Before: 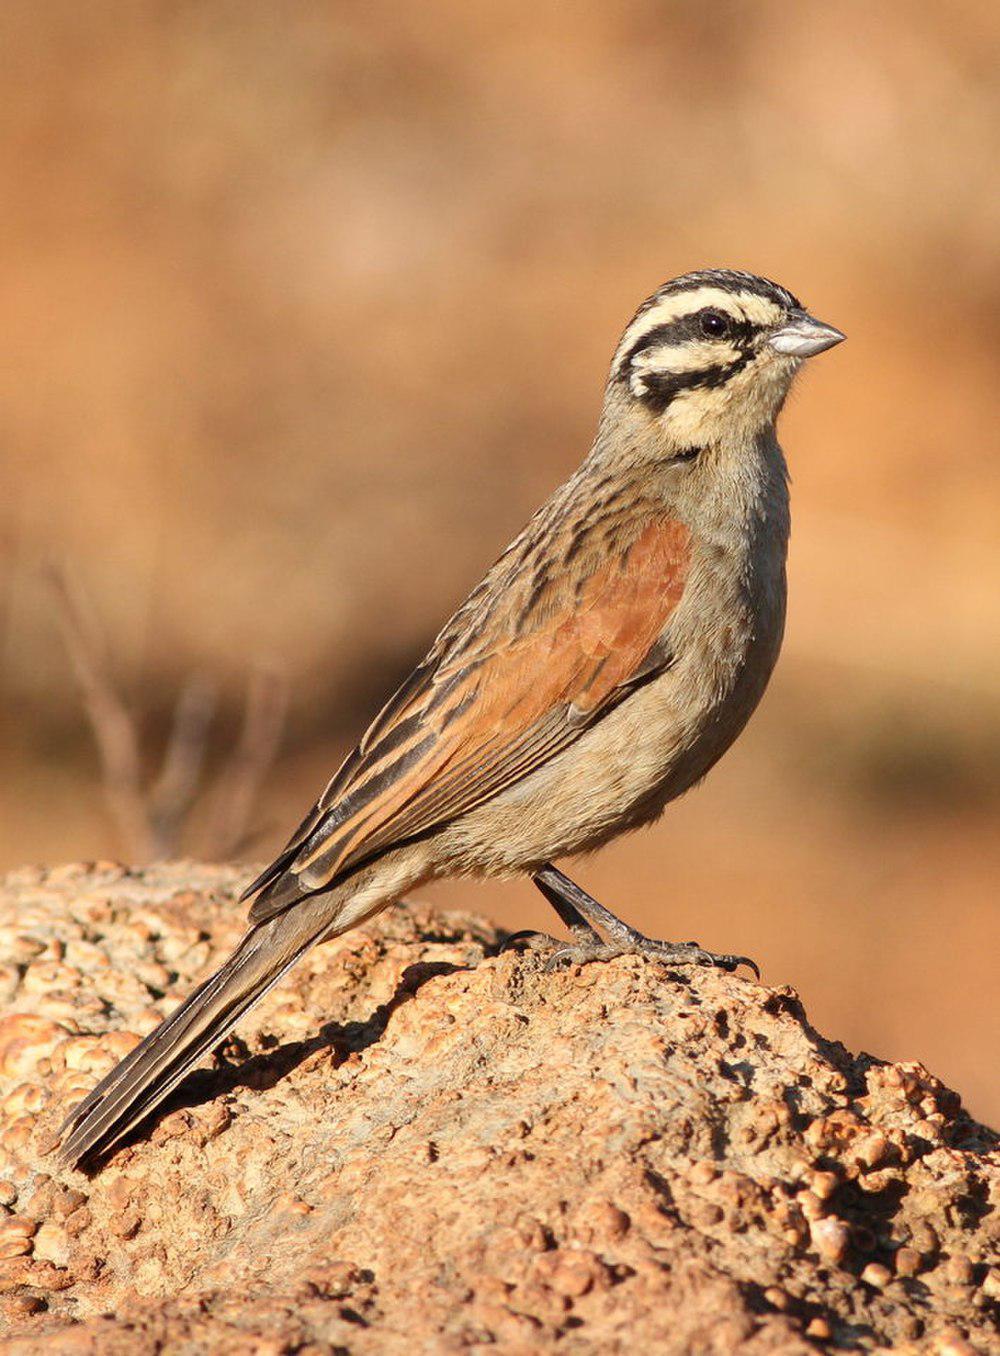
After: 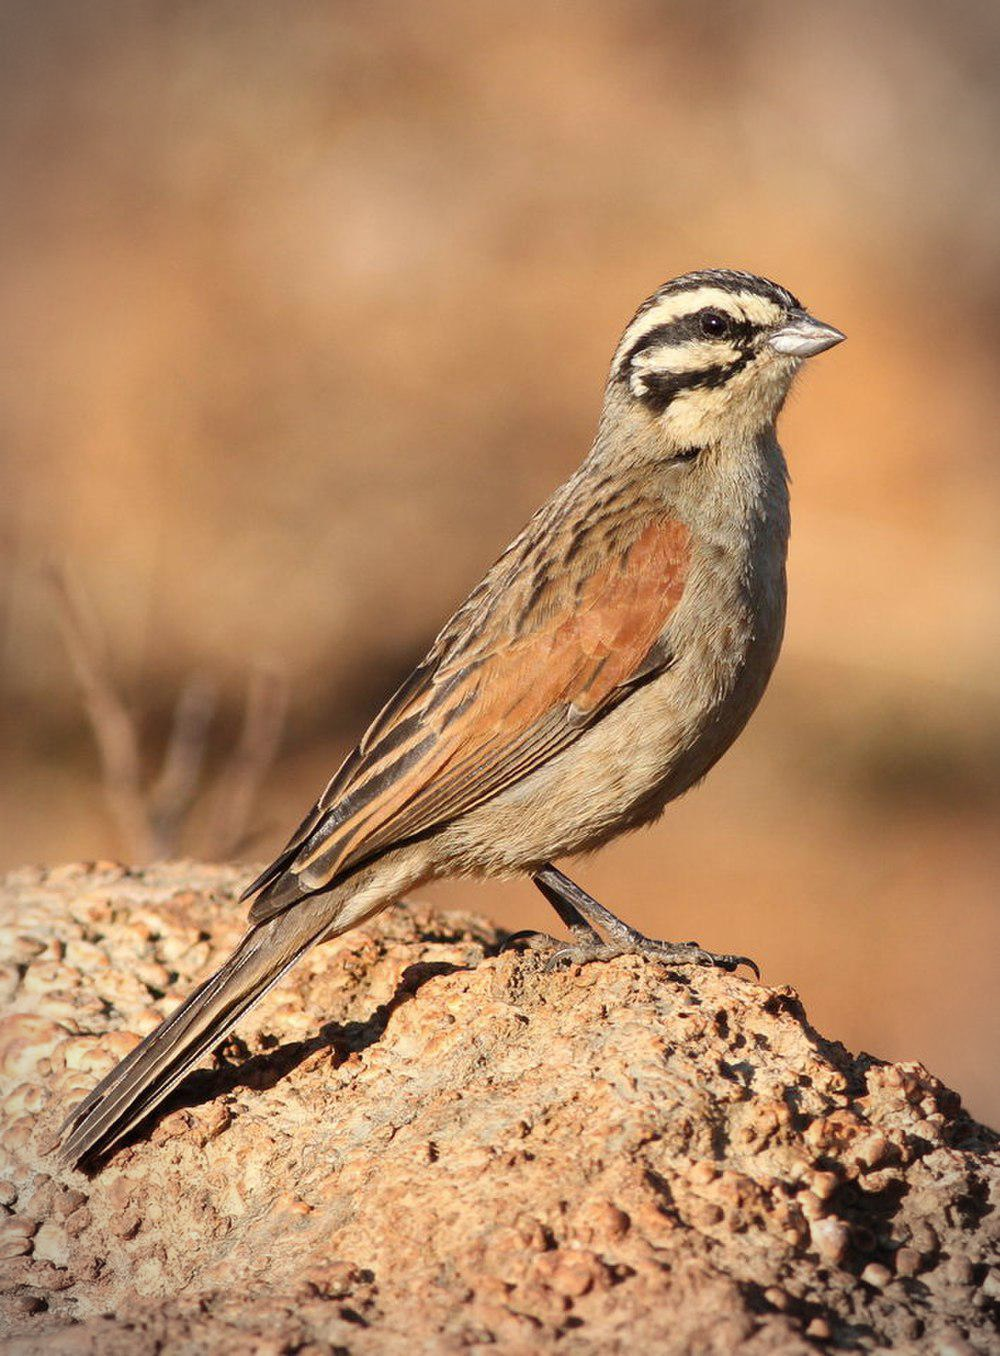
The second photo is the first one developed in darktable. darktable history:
vignetting: fall-off start 87%, automatic ratio true
contrast brightness saturation: saturation -0.05
